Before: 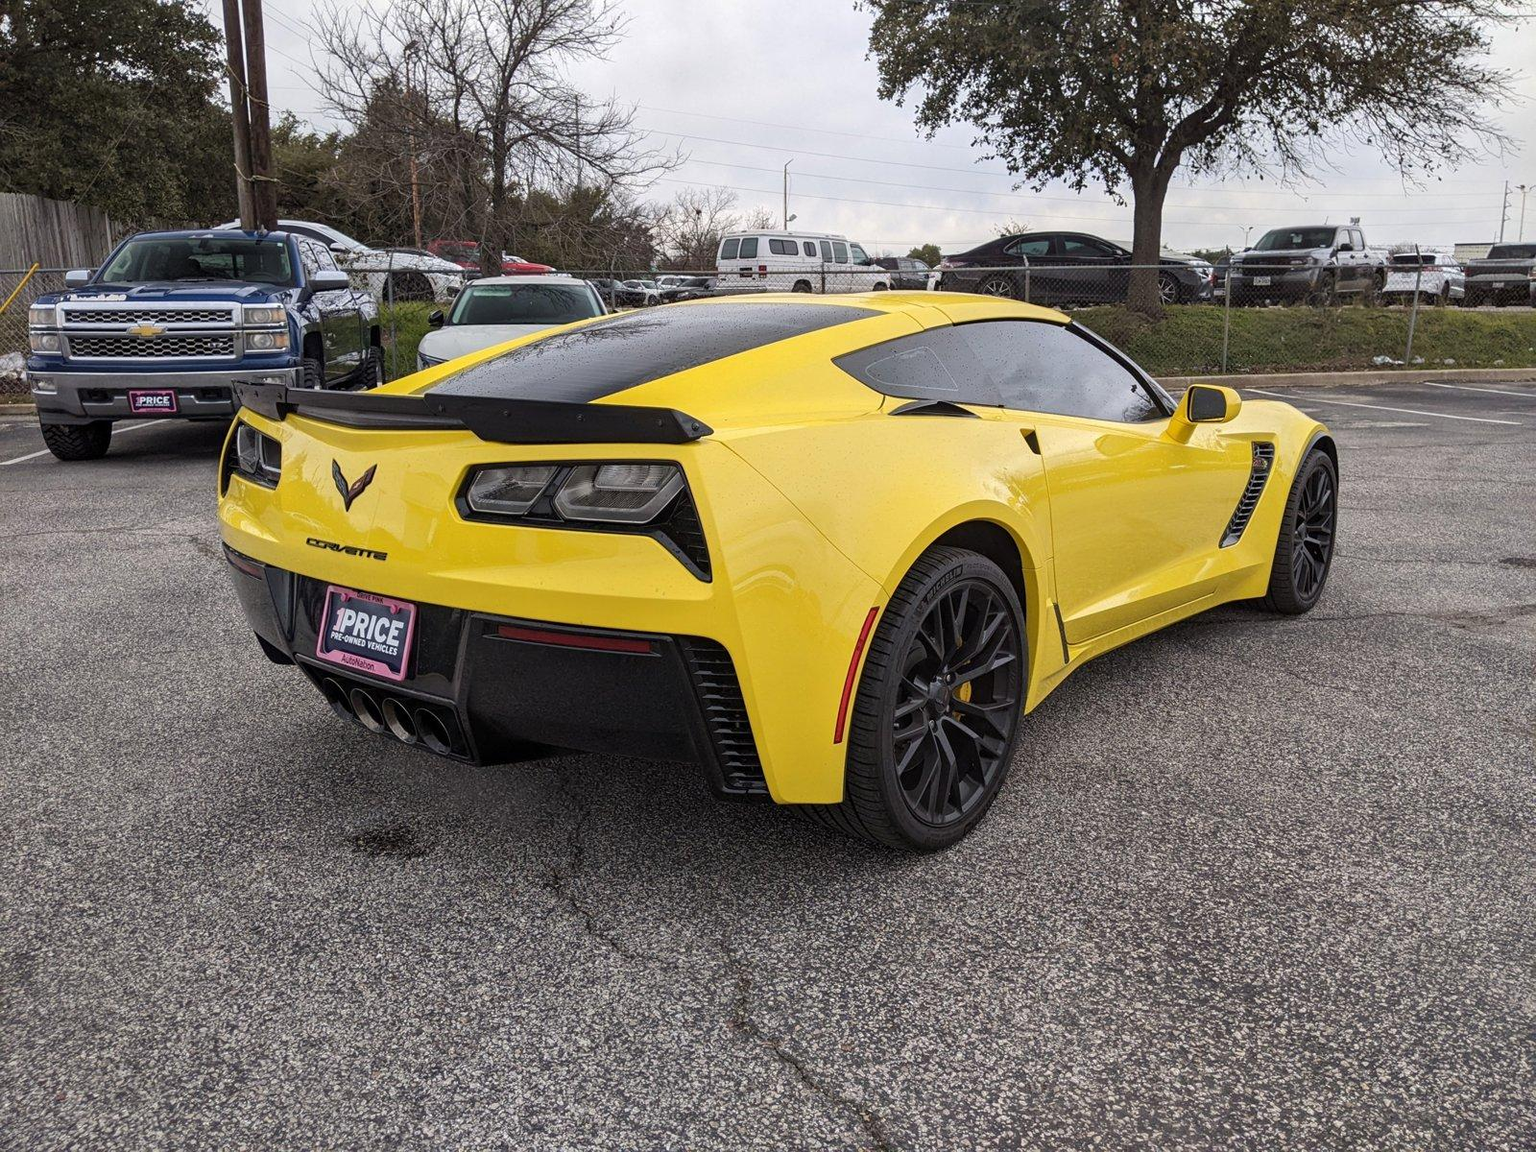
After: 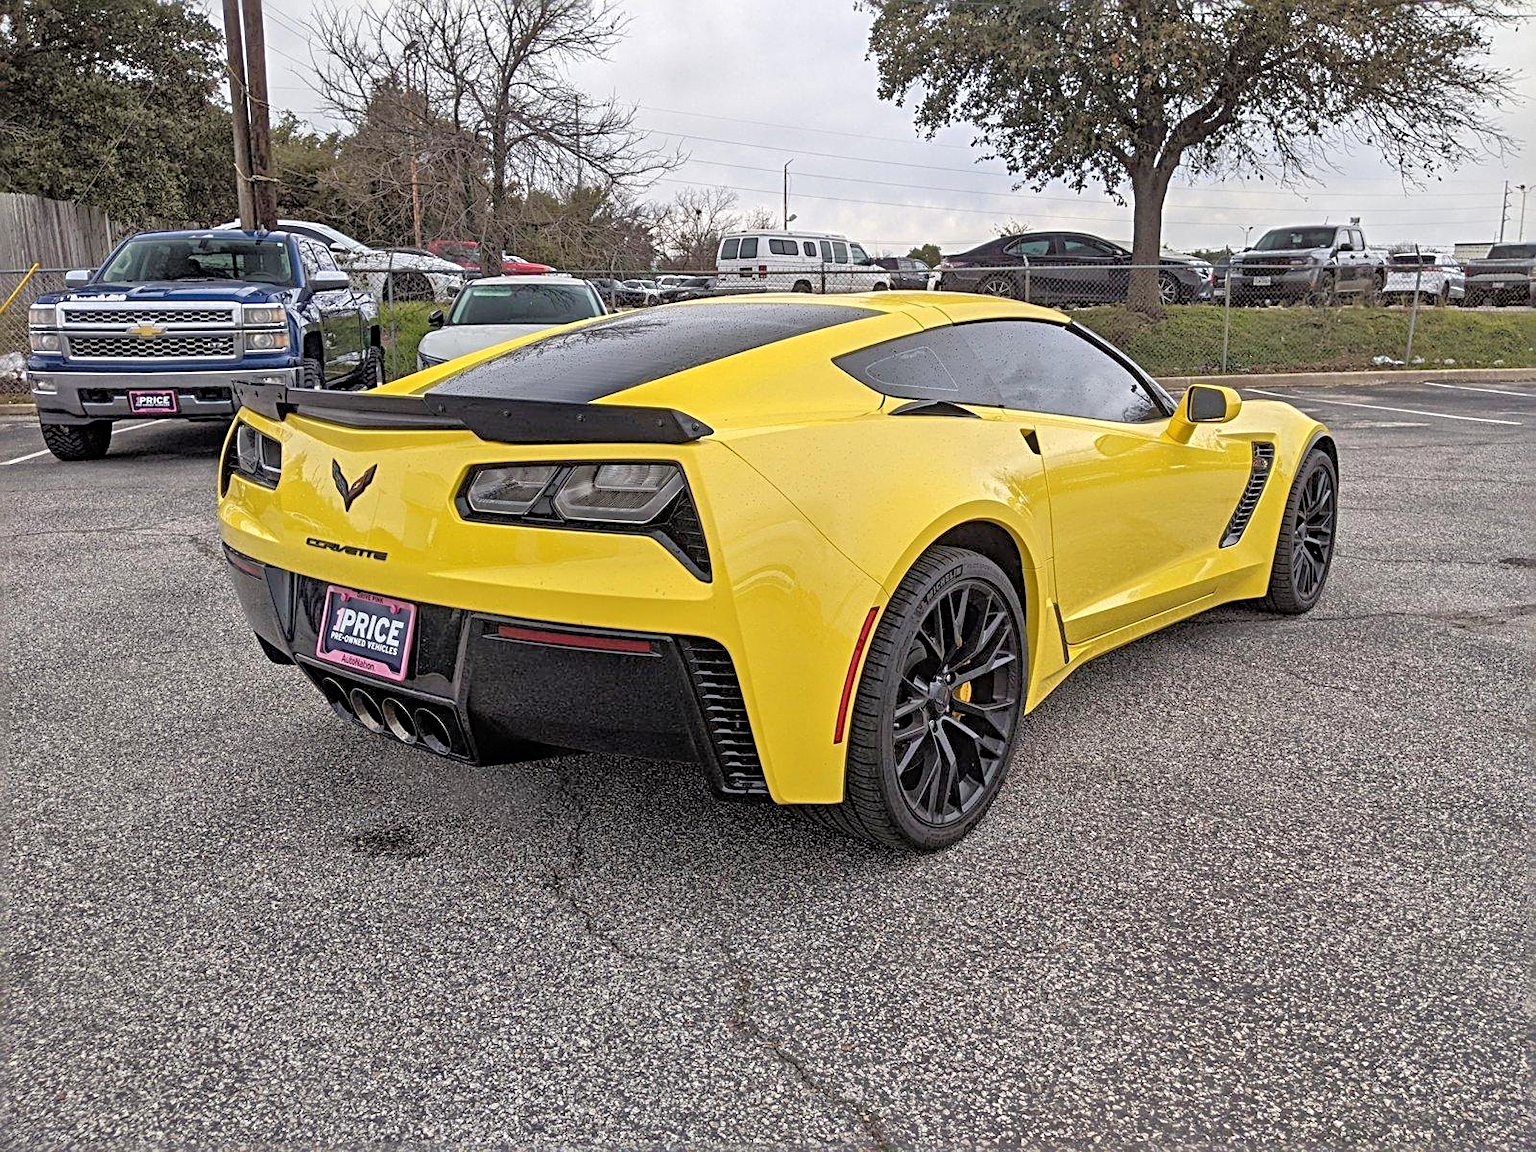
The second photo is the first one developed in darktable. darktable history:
sharpen: radius 3.997
tone equalizer: -7 EV 0.151 EV, -6 EV 0.589 EV, -5 EV 1.19 EV, -4 EV 1.34 EV, -3 EV 1.12 EV, -2 EV 0.6 EV, -1 EV 0.167 EV
